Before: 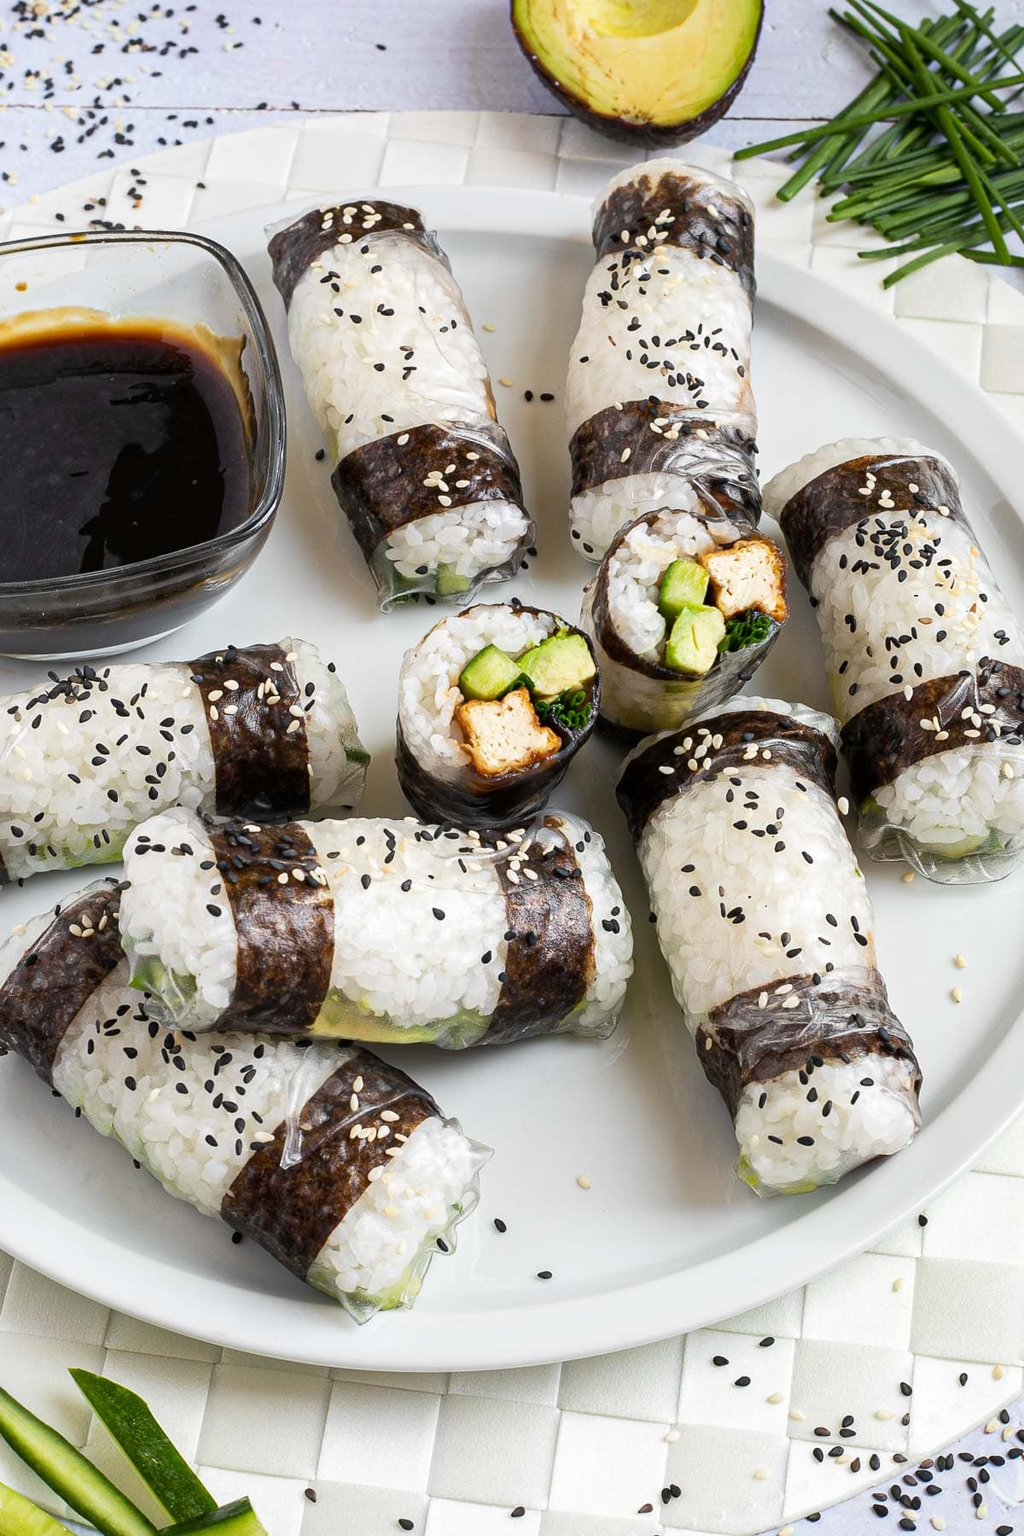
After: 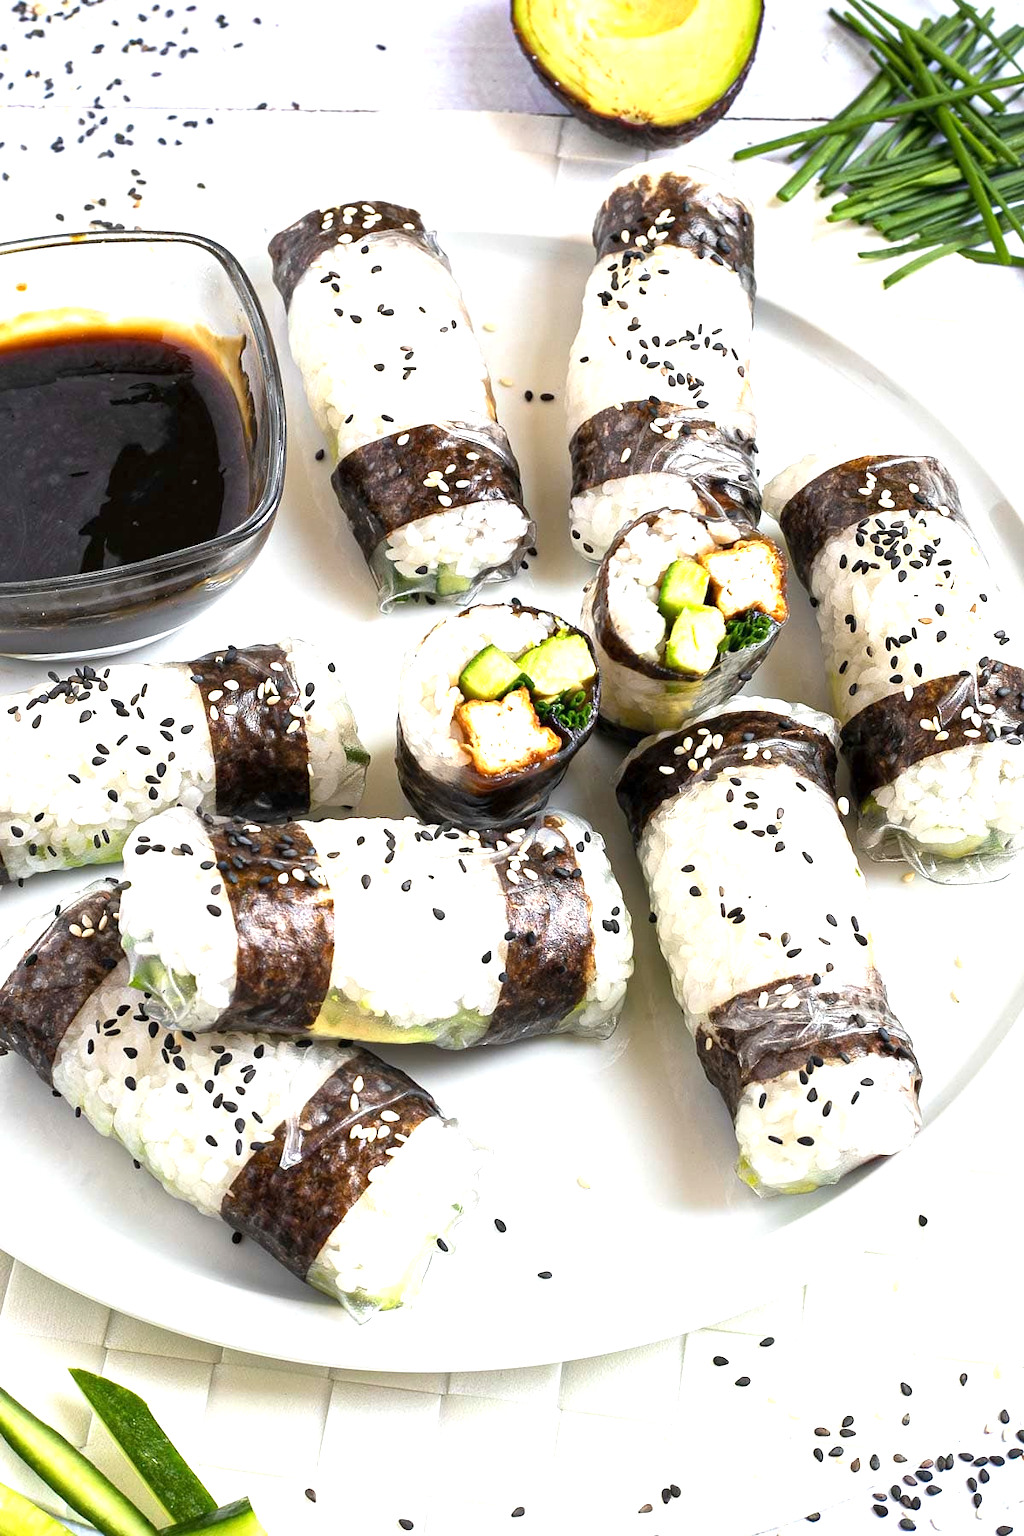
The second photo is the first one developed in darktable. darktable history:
exposure: black level correction 0, exposure 0.934 EV, compensate exposure bias true, compensate highlight preservation false
shadows and highlights: radius 333.95, shadows 64.1, highlights 5.01, compress 87.82%, soften with gaussian
